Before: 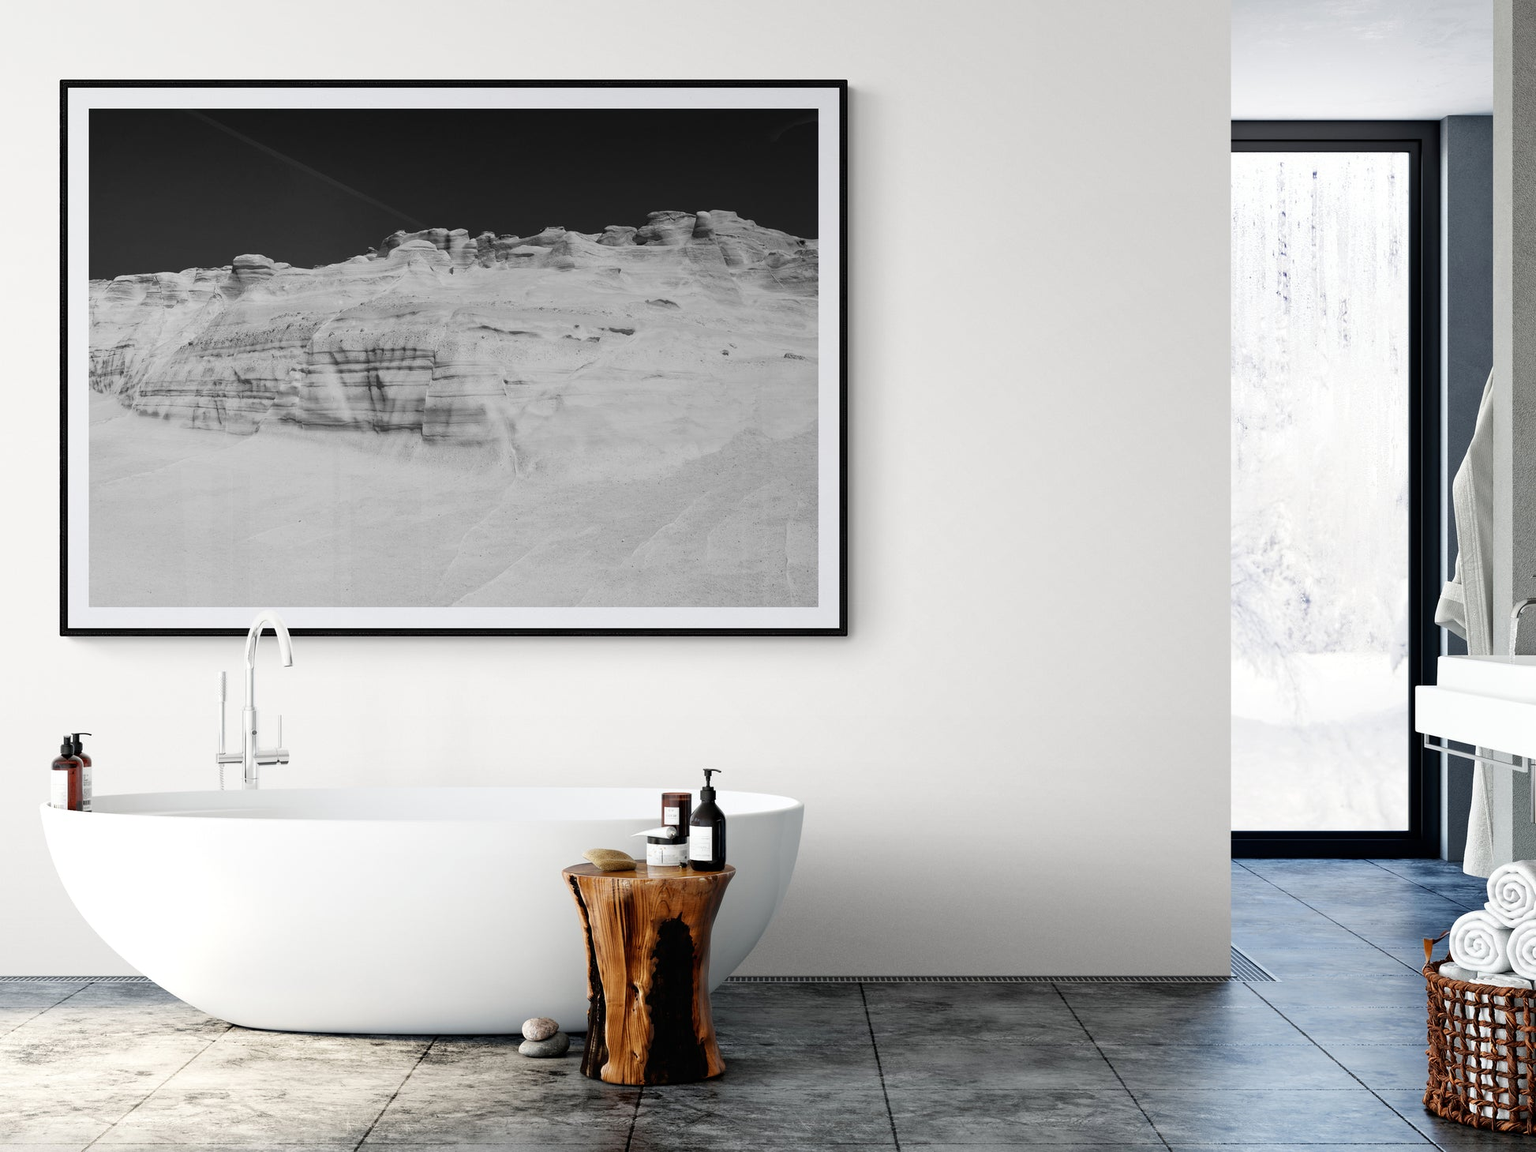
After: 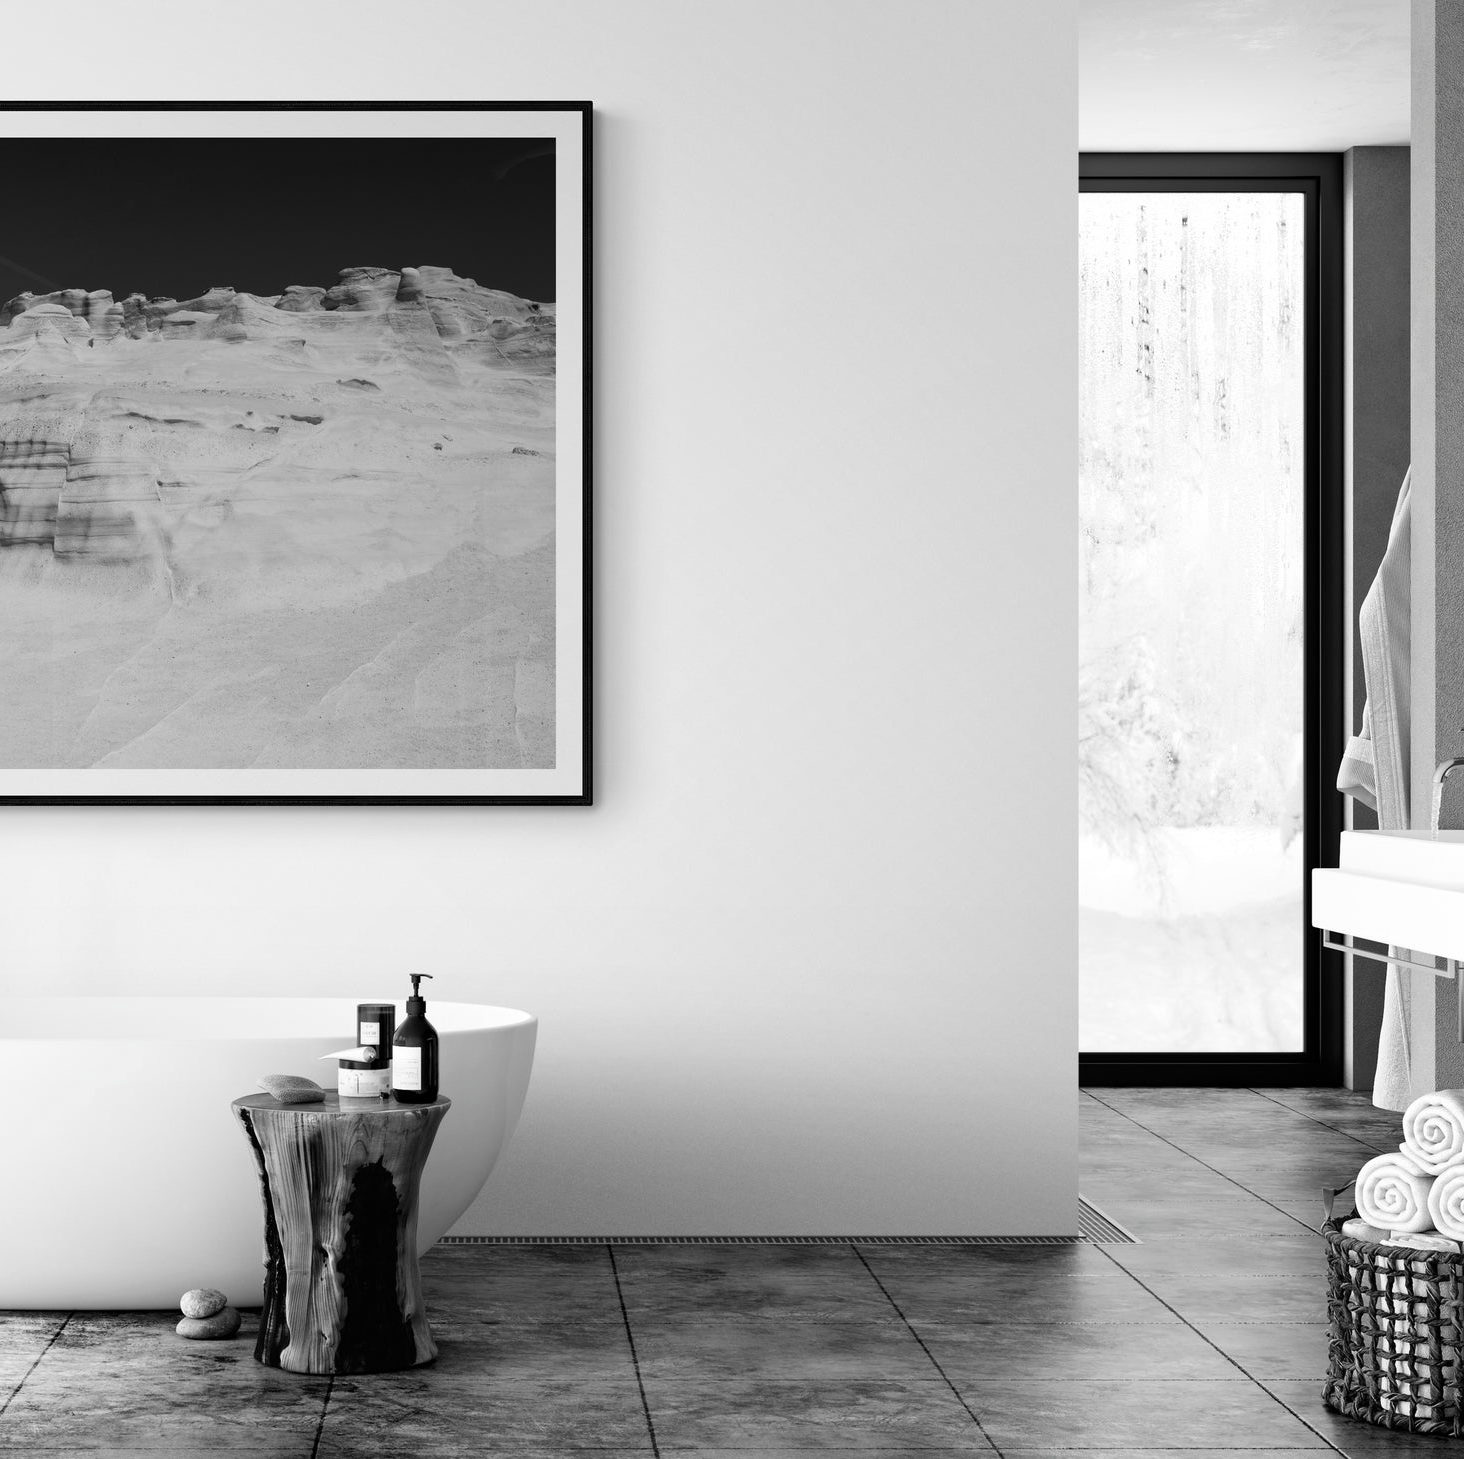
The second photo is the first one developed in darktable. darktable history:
contrast brightness saturation: saturation -0.997
crop and rotate: left 24.732%
